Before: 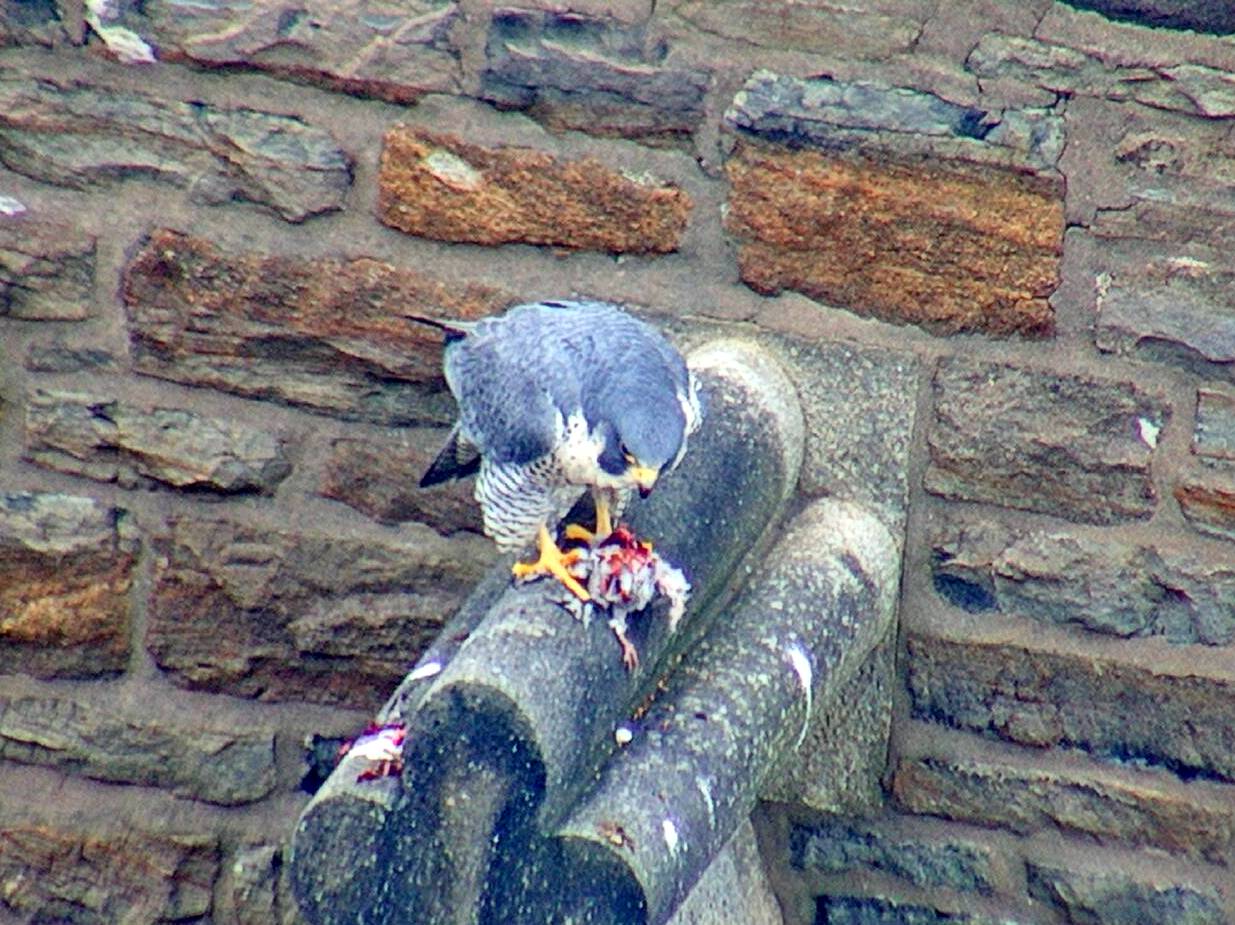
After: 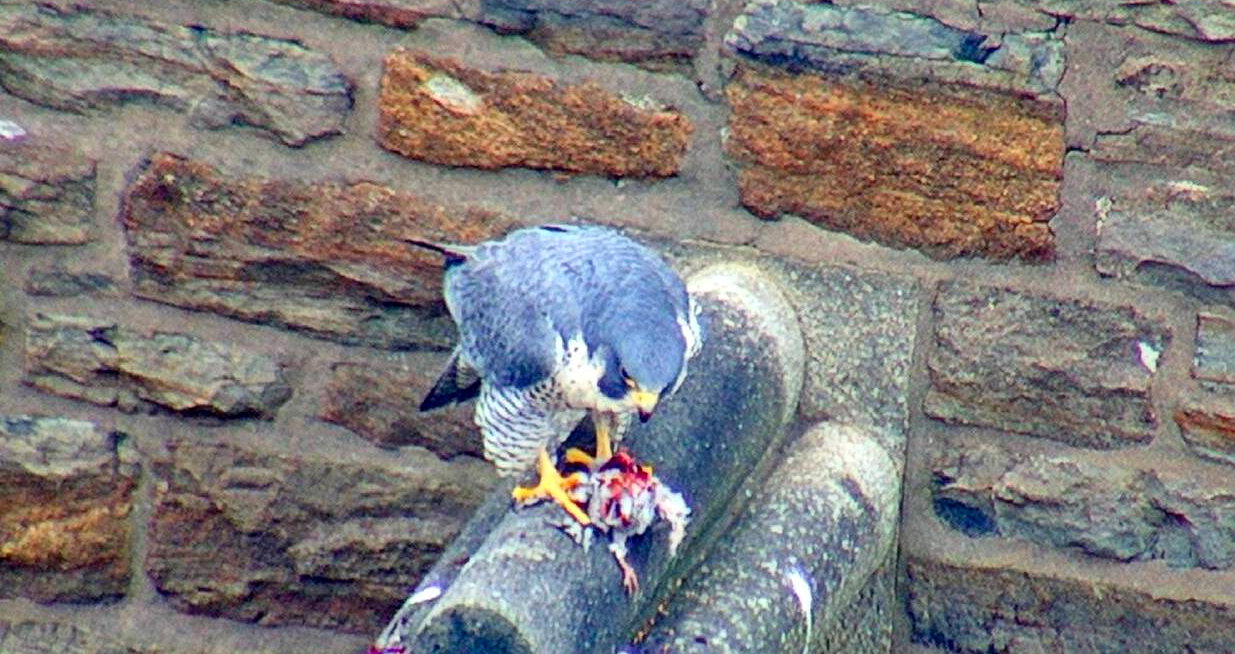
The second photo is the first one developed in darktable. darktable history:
crop and rotate: top 8.293%, bottom 20.996%
contrast brightness saturation: contrast 0.04, saturation 0.16
